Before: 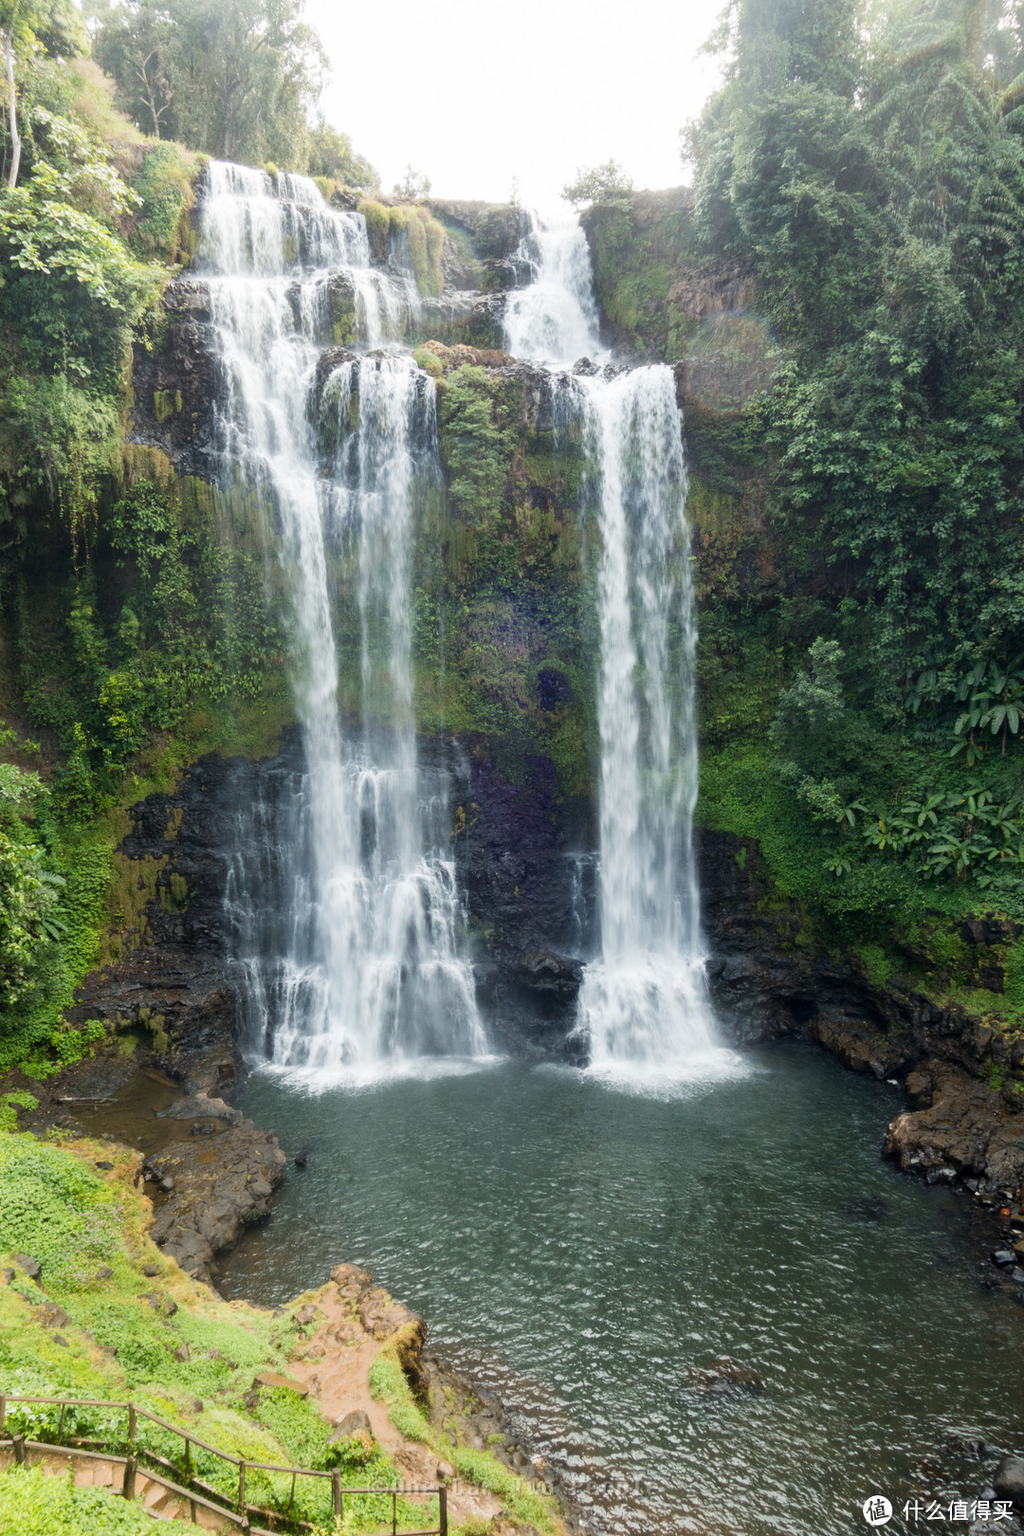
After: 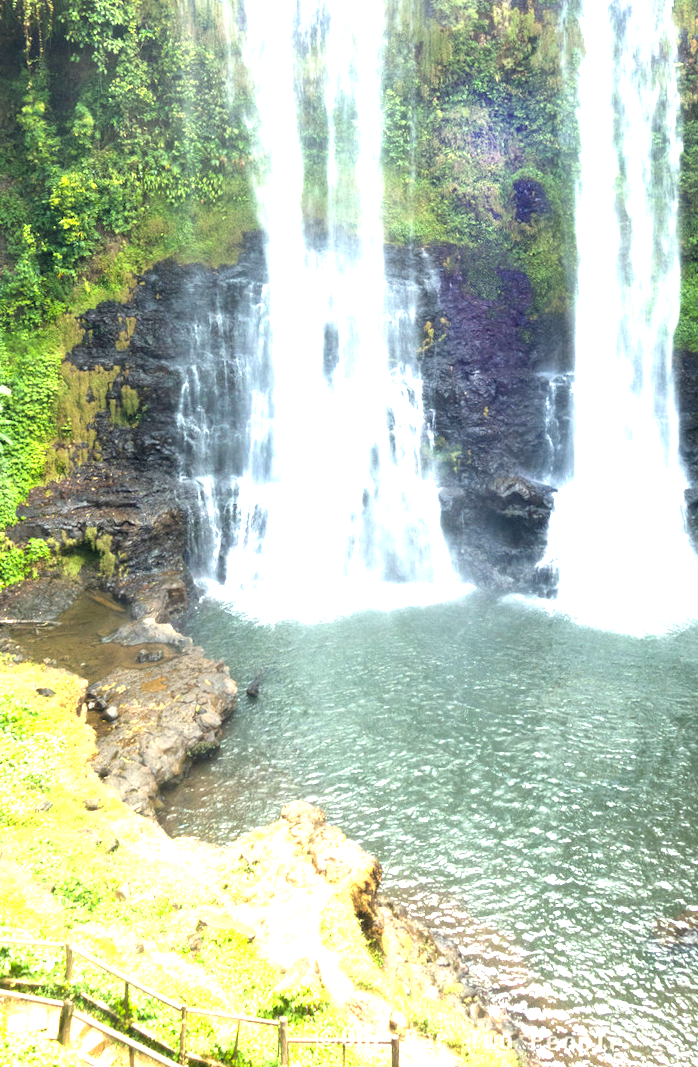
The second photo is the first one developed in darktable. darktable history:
exposure: exposure 2.001 EV, compensate highlight preservation false
crop and rotate: angle -1.19°, left 3.862%, top 32.065%, right 29.421%
